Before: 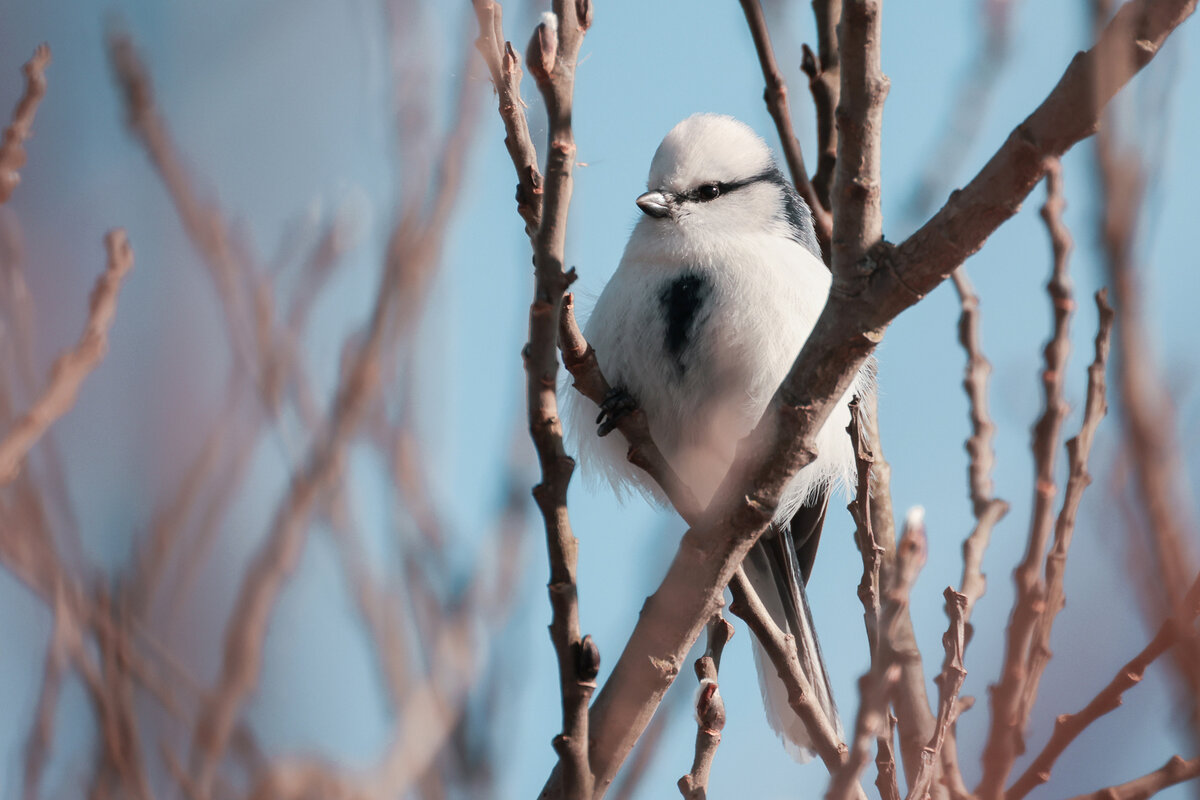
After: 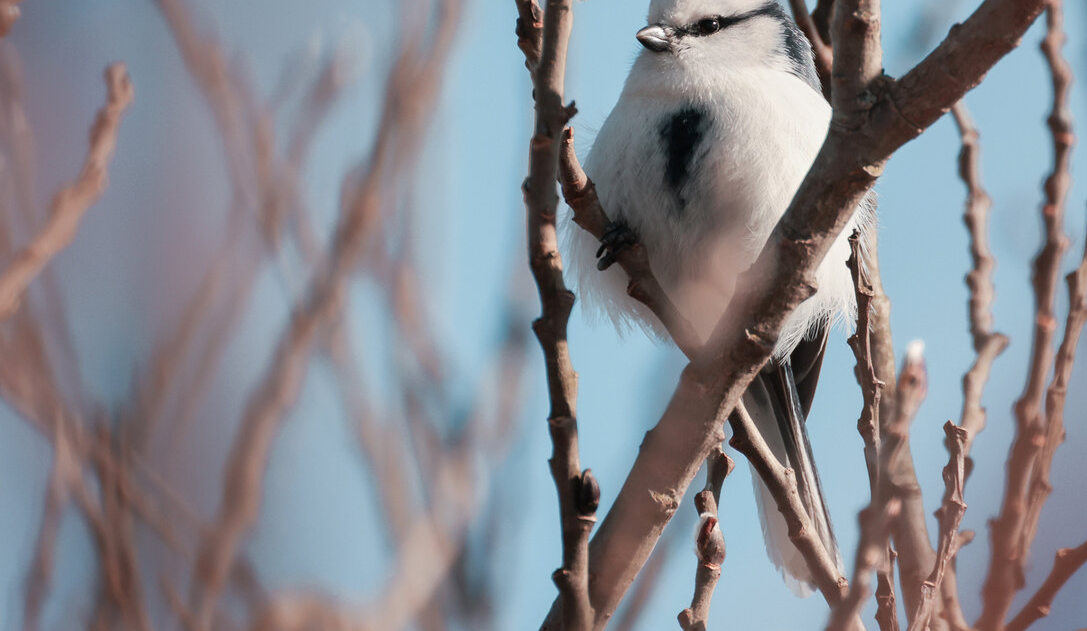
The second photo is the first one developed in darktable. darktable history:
crop: top 20.806%, right 9.401%, bottom 0.315%
